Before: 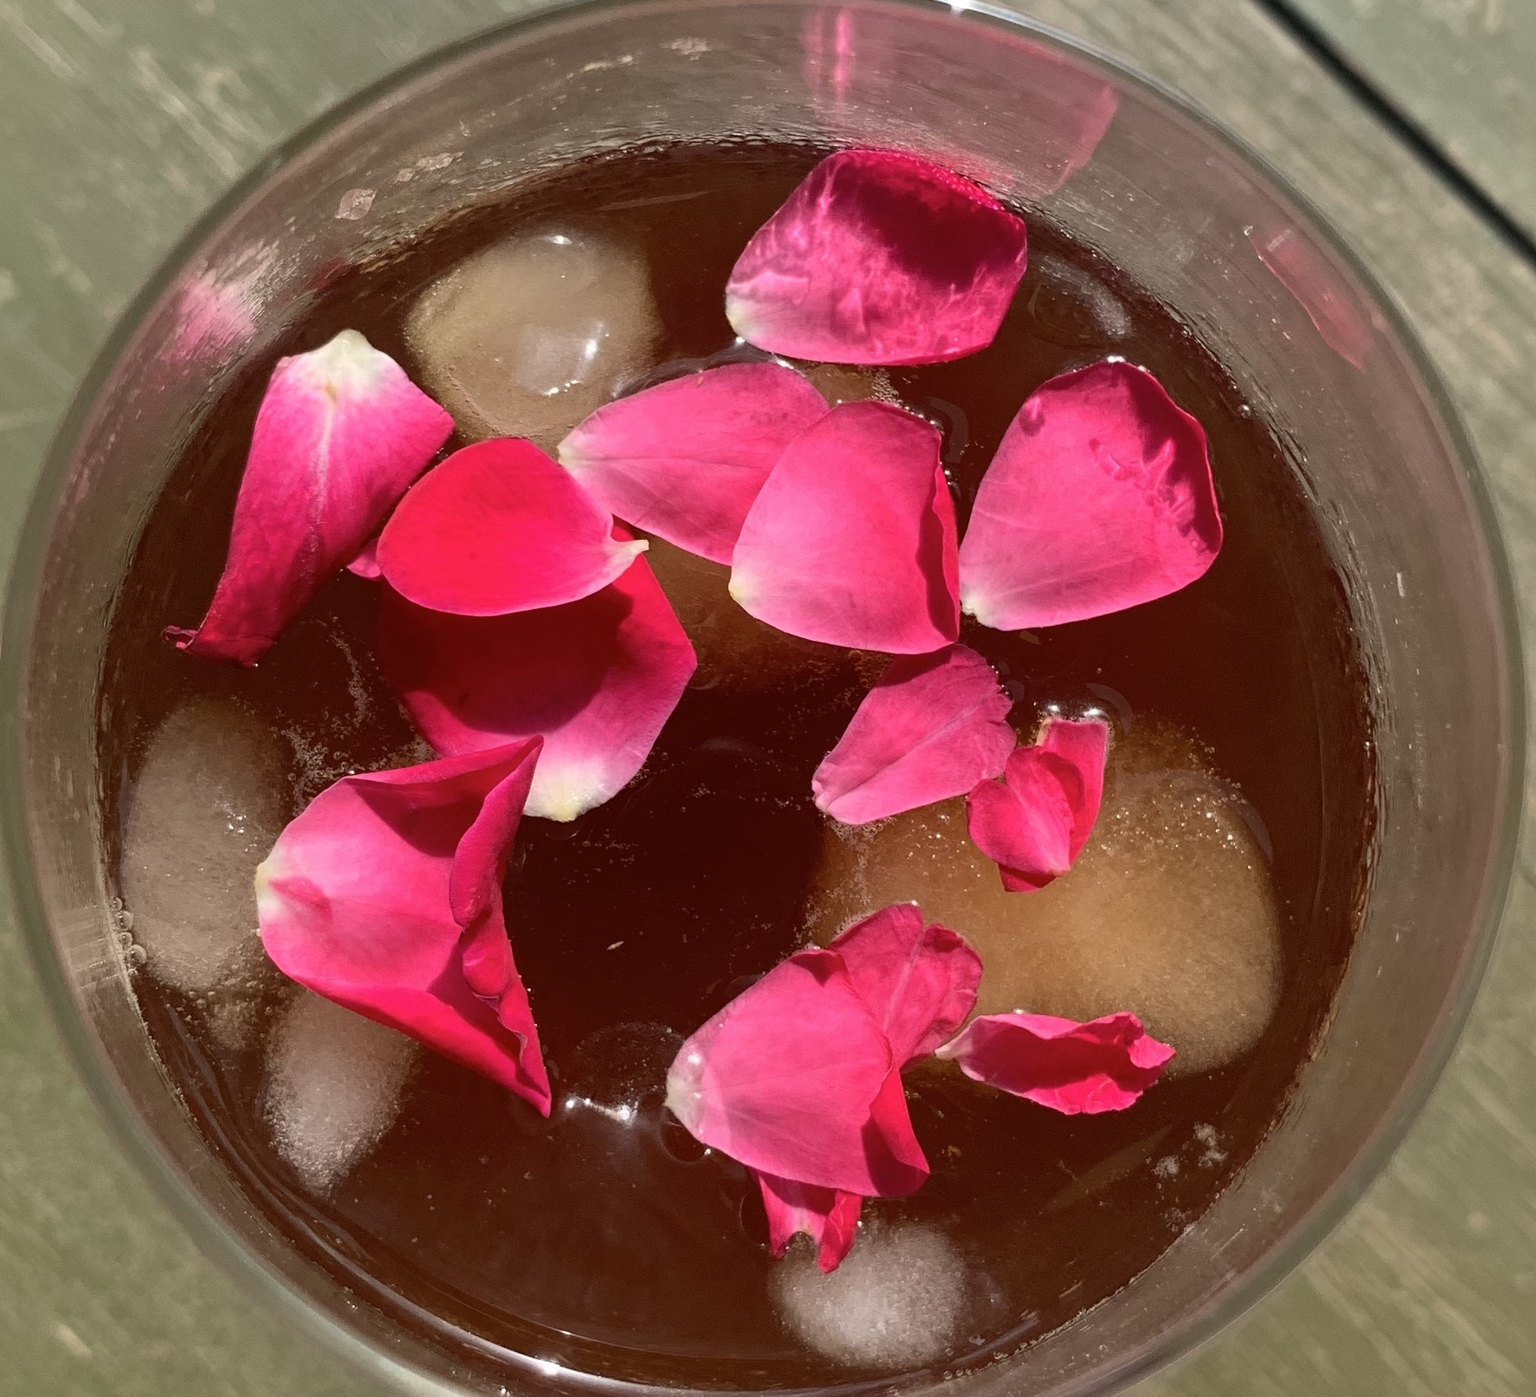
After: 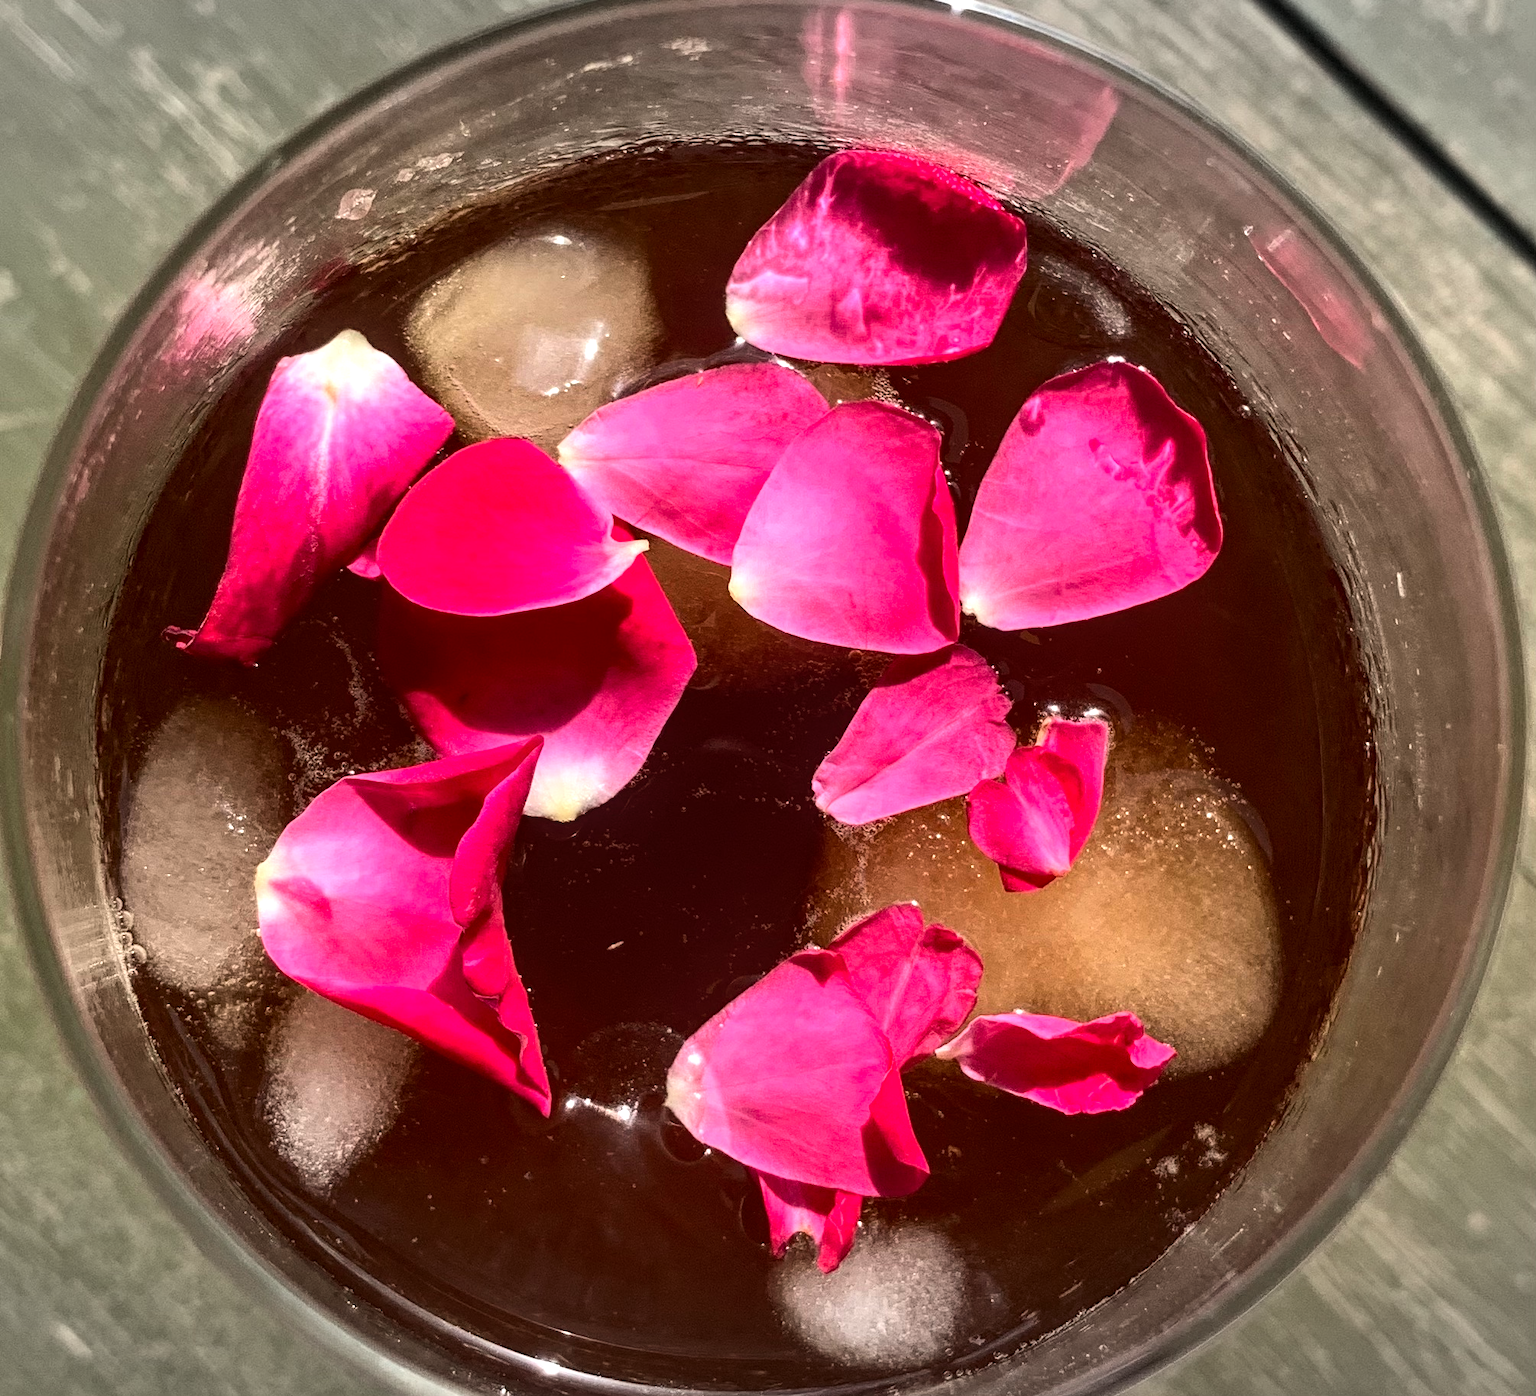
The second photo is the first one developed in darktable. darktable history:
contrast brightness saturation: contrast 0.1, brightness 0.02, saturation 0.02
vignetting: fall-off start 100%, brightness -0.282, width/height ratio 1.31
local contrast: on, module defaults
tone equalizer: -8 EV -0.75 EV, -7 EV -0.7 EV, -6 EV -0.6 EV, -5 EV -0.4 EV, -3 EV 0.4 EV, -2 EV 0.6 EV, -1 EV 0.7 EV, +0 EV 0.75 EV, edges refinement/feathering 500, mask exposure compensation -1.57 EV, preserve details no
